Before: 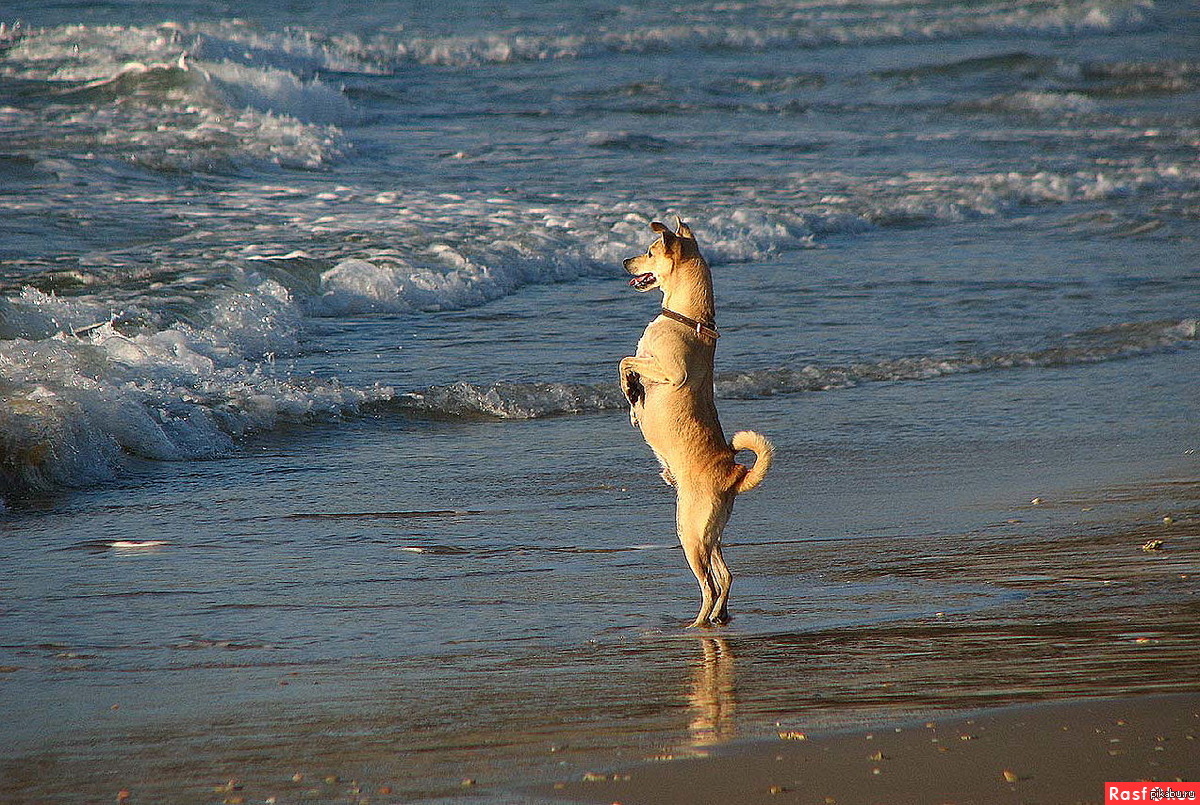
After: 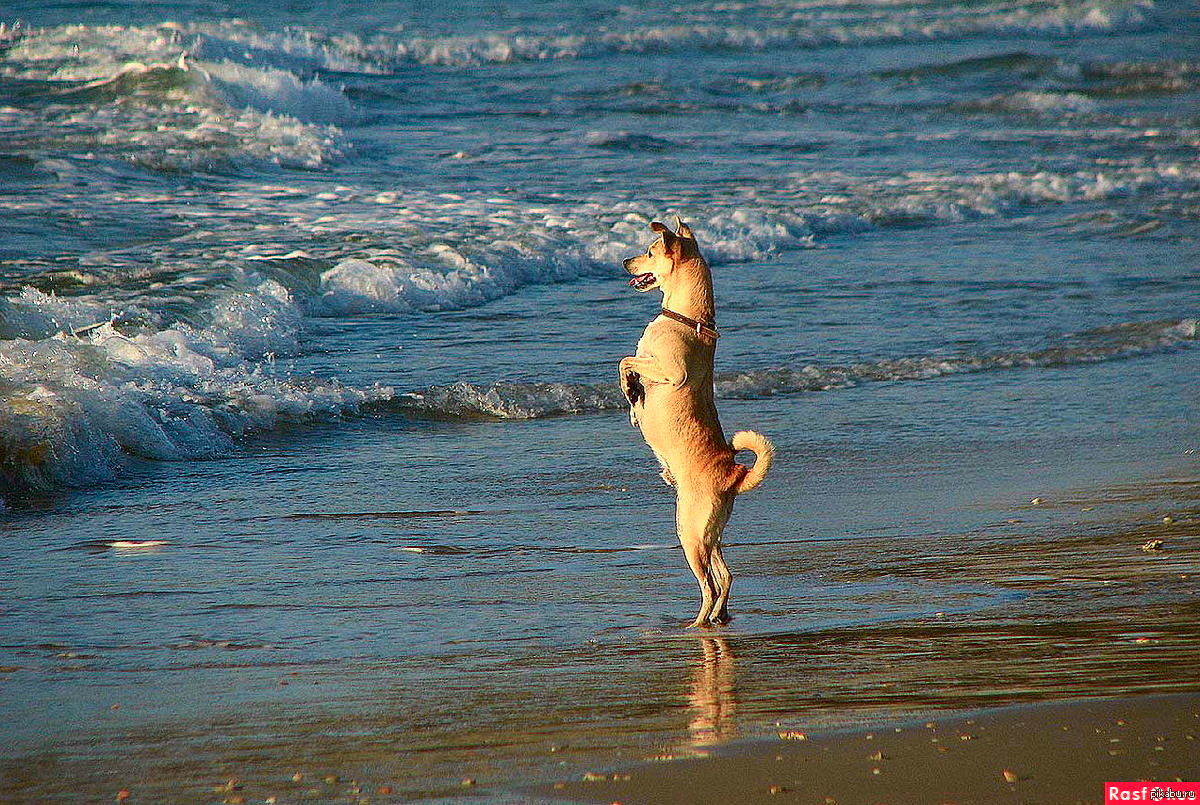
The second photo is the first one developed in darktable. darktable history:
tone curve: curves: ch0 [(0, 0.024) (0.049, 0.038) (0.176, 0.162) (0.325, 0.324) (0.438, 0.465) (0.598, 0.645) (0.843, 0.879) (1, 1)]; ch1 [(0, 0) (0.351, 0.347) (0.446, 0.42) (0.481, 0.463) (0.504, 0.504) (0.522, 0.521) (0.546, 0.563) (0.622, 0.664) (0.728, 0.786) (1, 1)]; ch2 [(0, 0) (0.327, 0.324) (0.427, 0.413) (0.458, 0.444) (0.502, 0.504) (0.526, 0.539) (0.547, 0.581) (0.612, 0.634) (0.76, 0.765) (1, 1)], color space Lab, independent channels, preserve colors none
